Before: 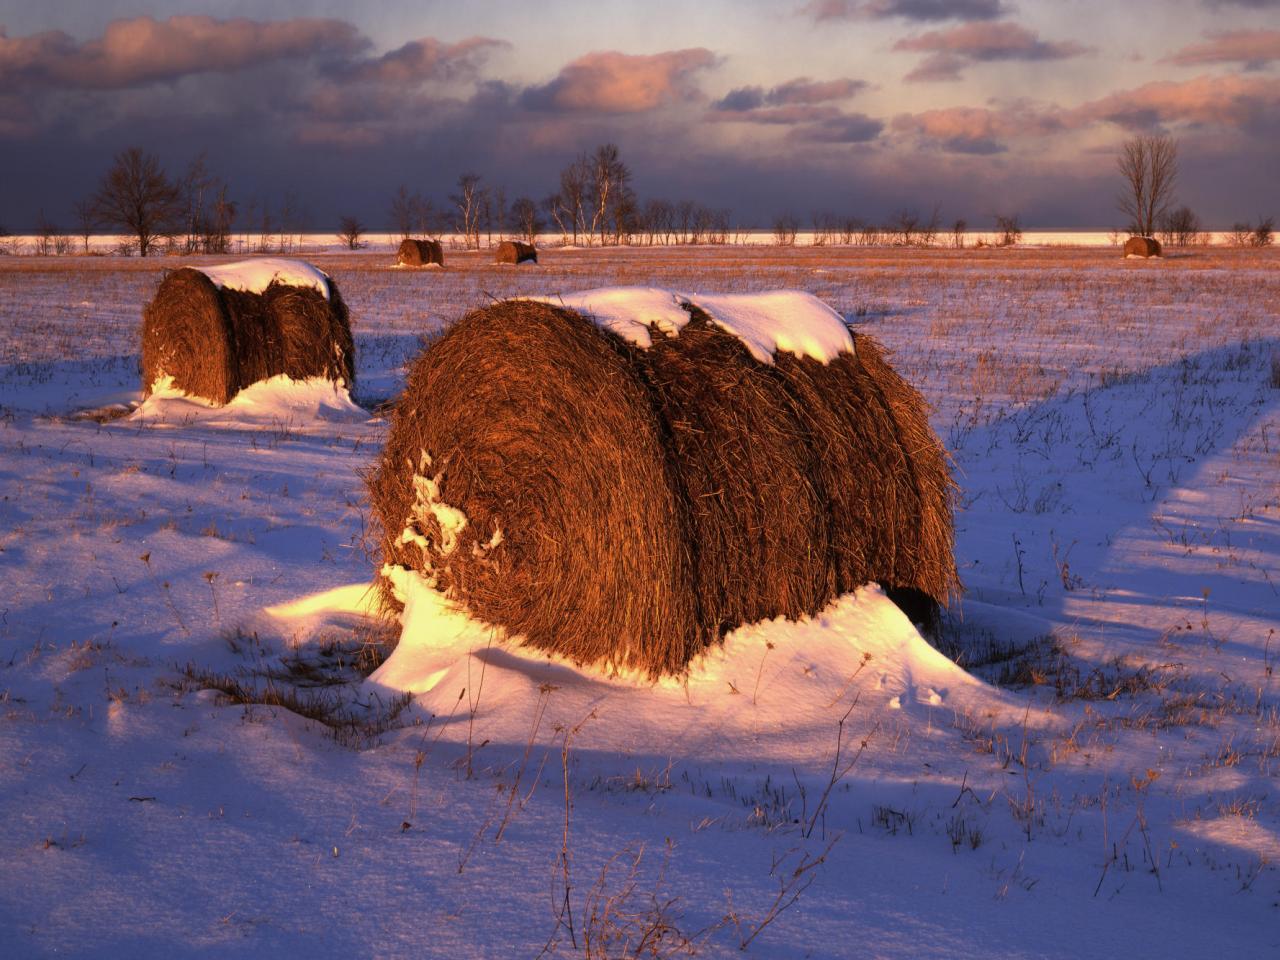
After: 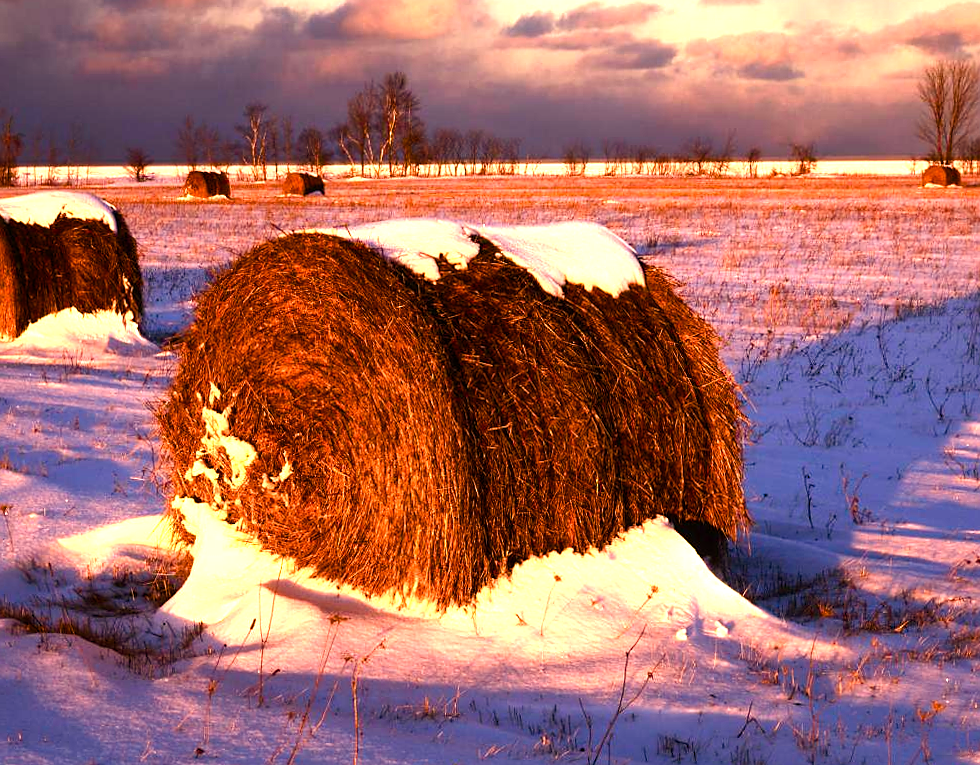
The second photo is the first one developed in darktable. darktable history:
tone equalizer: -8 EV -0.75 EV, -7 EV -0.7 EV, -6 EV -0.6 EV, -5 EV -0.4 EV, -3 EV 0.4 EV, -2 EV 0.6 EV, -1 EV 0.7 EV, +0 EV 0.75 EV, edges refinement/feathering 500, mask exposure compensation -1.57 EV, preserve details no
exposure: exposure 0.078 EV, compensate highlight preservation false
color balance rgb: linear chroma grading › shadows -2.2%, linear chroma grading › highlights -15%, linear chroma grading › global chroma -10%, linear chroma grading › mid-tones -10%, perceptual saturation grading › global saturation 45%, perceptual saturation grading › highlights -50%, perceptual saturation grading › shadows 30%, perceptual brilliance grading › global brilliance 18%, global vibrance 45%
sharpen: radius 1
rotate and perspective: lens shift (vertical) 0.048, lens shift (horizontal) -0.024, automatic cropping off
crop: left 16.768%, top 8.653%, right 8.362%, bottom 12.485%
white balance: red 1.138, green 0.996, blue 0.812
color calibration: illuminant as shot in camera, x 0.358, y 0.373, temperature 4628.91 K
